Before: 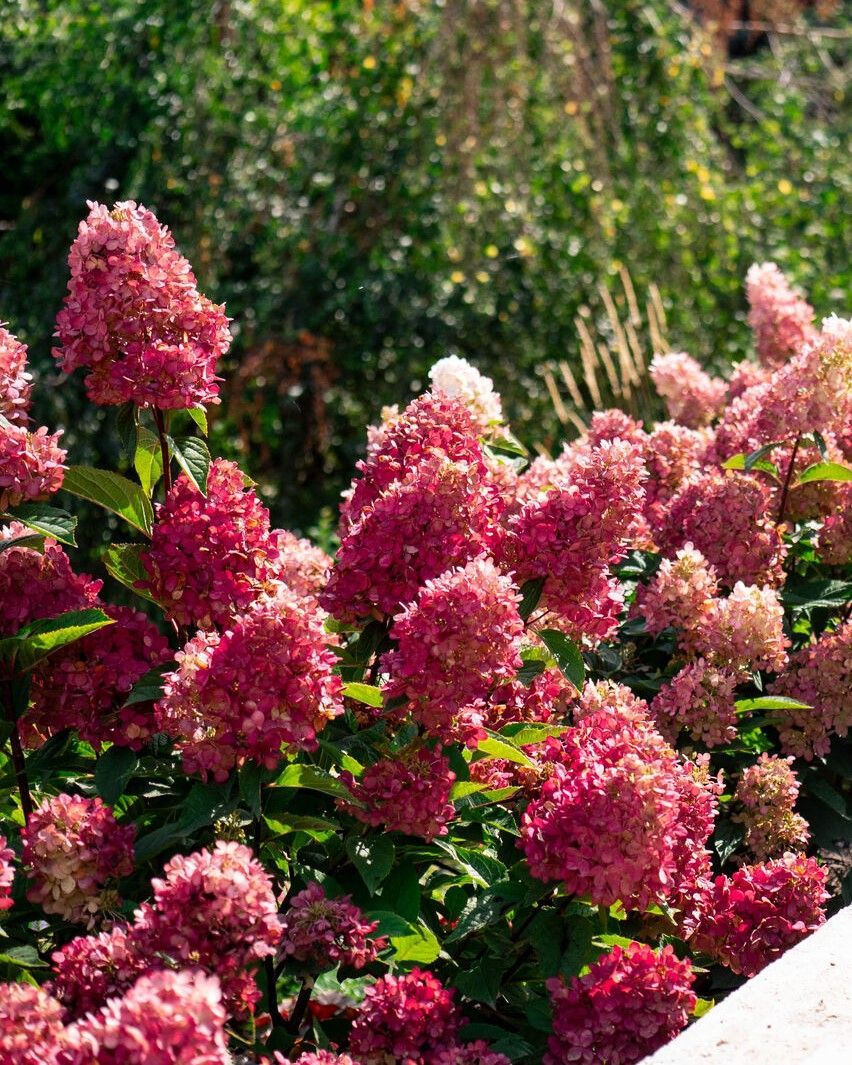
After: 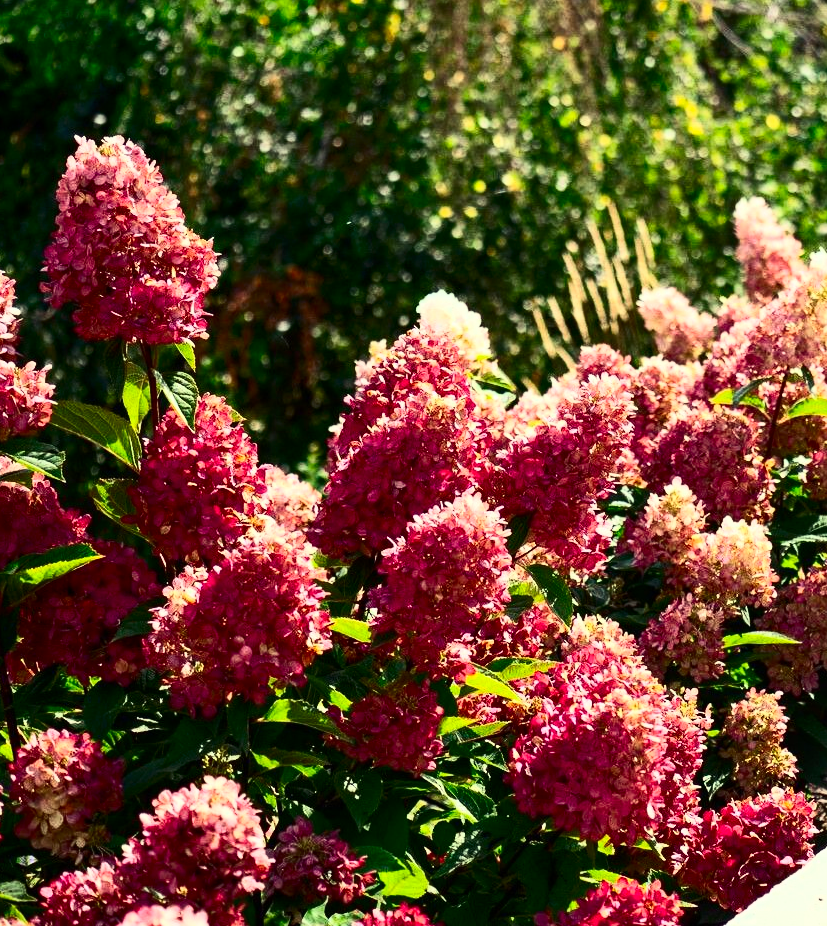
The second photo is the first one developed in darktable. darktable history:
crop: left 1.481%, top 6.167%, right 1.405%, bottom 6.795%
levels: mode automatic, levels [0.073, 0.497, 0.972]
color correction: highlights a* -5.92, highlights b* 10.86
contrast brightness saturation: contrast 0.413, brightness 0.103, saturation 0.211
